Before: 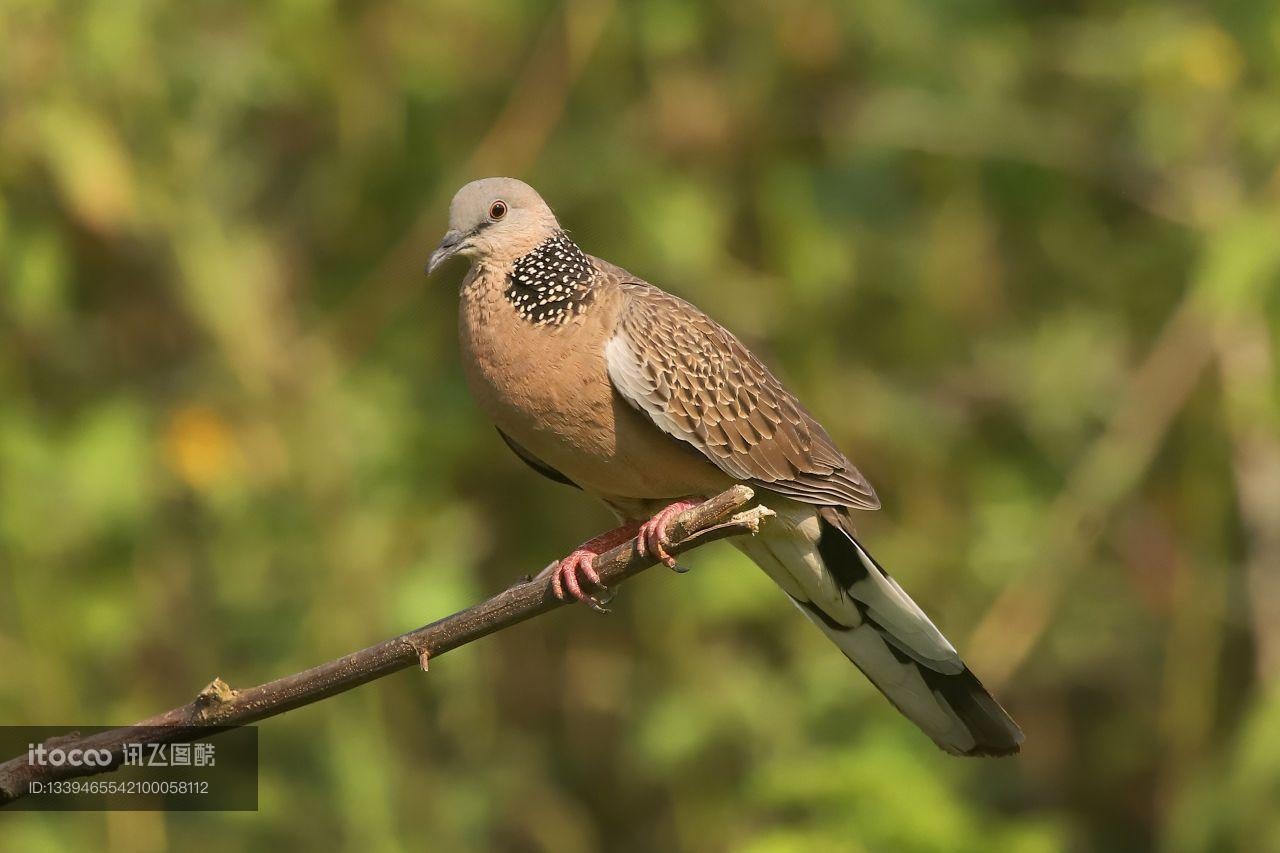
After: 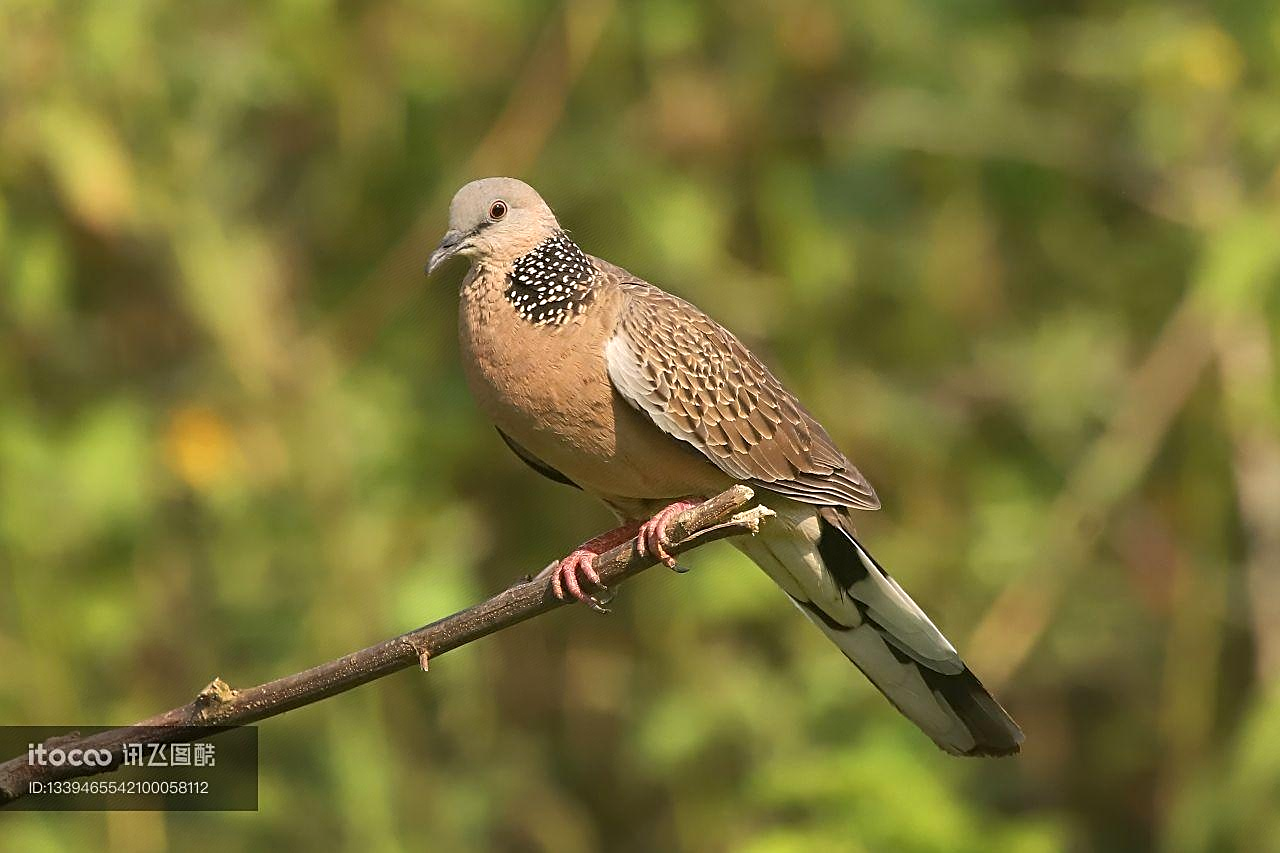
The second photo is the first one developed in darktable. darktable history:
sharpen: on, module defaults
exposure: exposure 0.203 EV, compensate exposure bias true, compensate highlight preservation false
